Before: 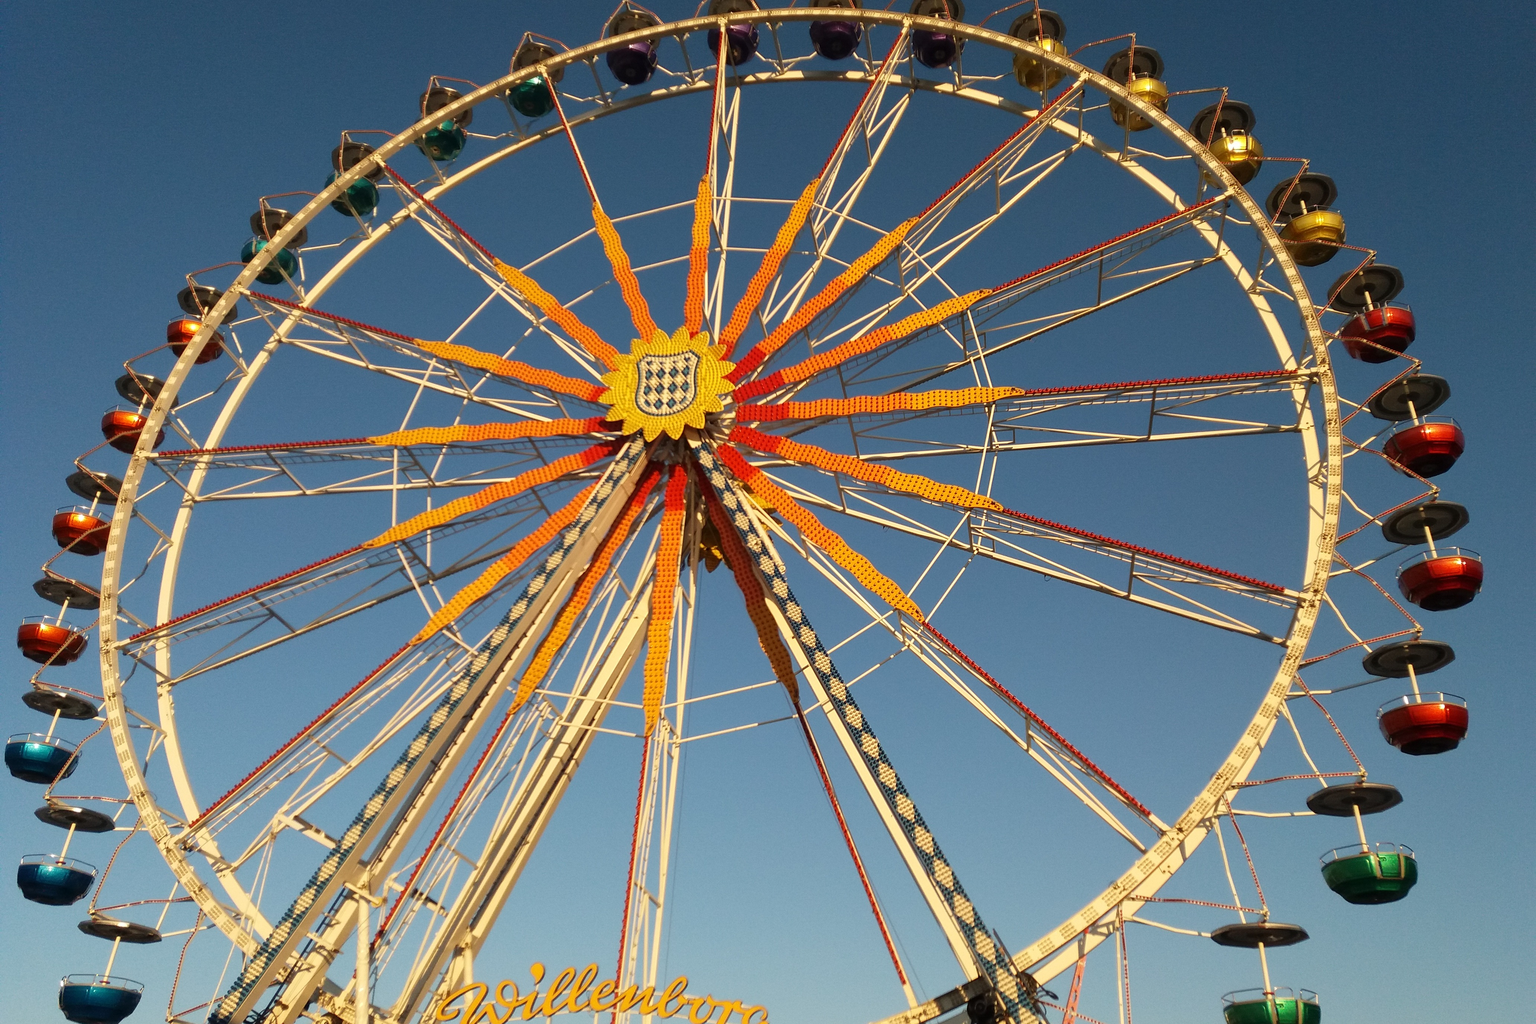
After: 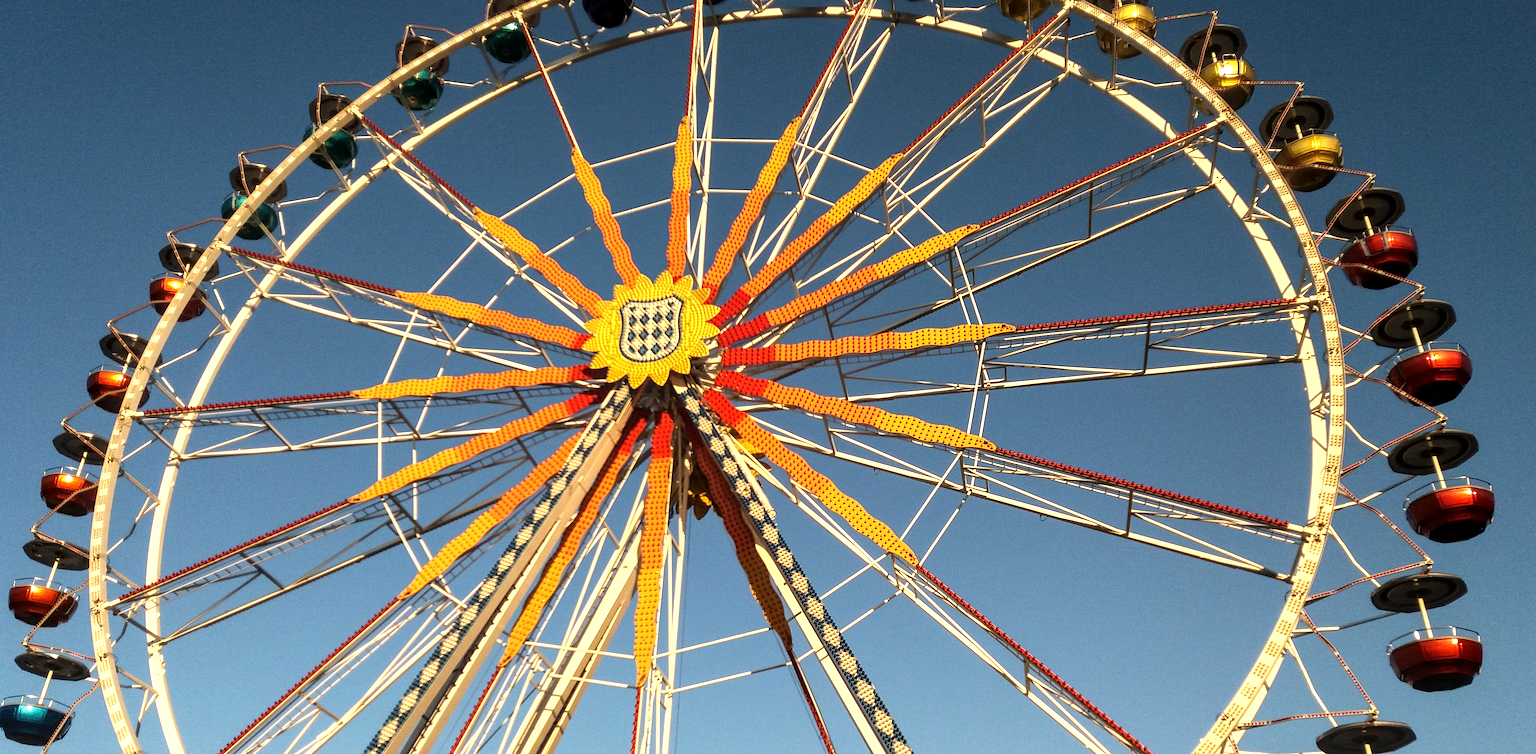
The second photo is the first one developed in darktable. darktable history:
crop: top 3.857%, bottom 21.132%
exposure: black level correction 0, compensate exposure bias true, compensate highlight preservation false
local contrast: on, module defaults
rotate and perspective: rotation -1.32°, lens shift (horizontal) -0.031, crop left 0.015, crop right 0.985, crop top 0.047, crop bottom 0.982
tone equalizer: -8 EV -0.75 EV, -7 EV -0.7 EV, -6 EV -0.6 EV, -5 EV -0.4 EV, -3 EV 0.4 EV, -2 EV 0.6 EV, -1 EV 0.7 EV, +0 EV 0.75 EV, edges refinement/feathering 500, mask exposure compensation -1.57 EV, preserve details no
